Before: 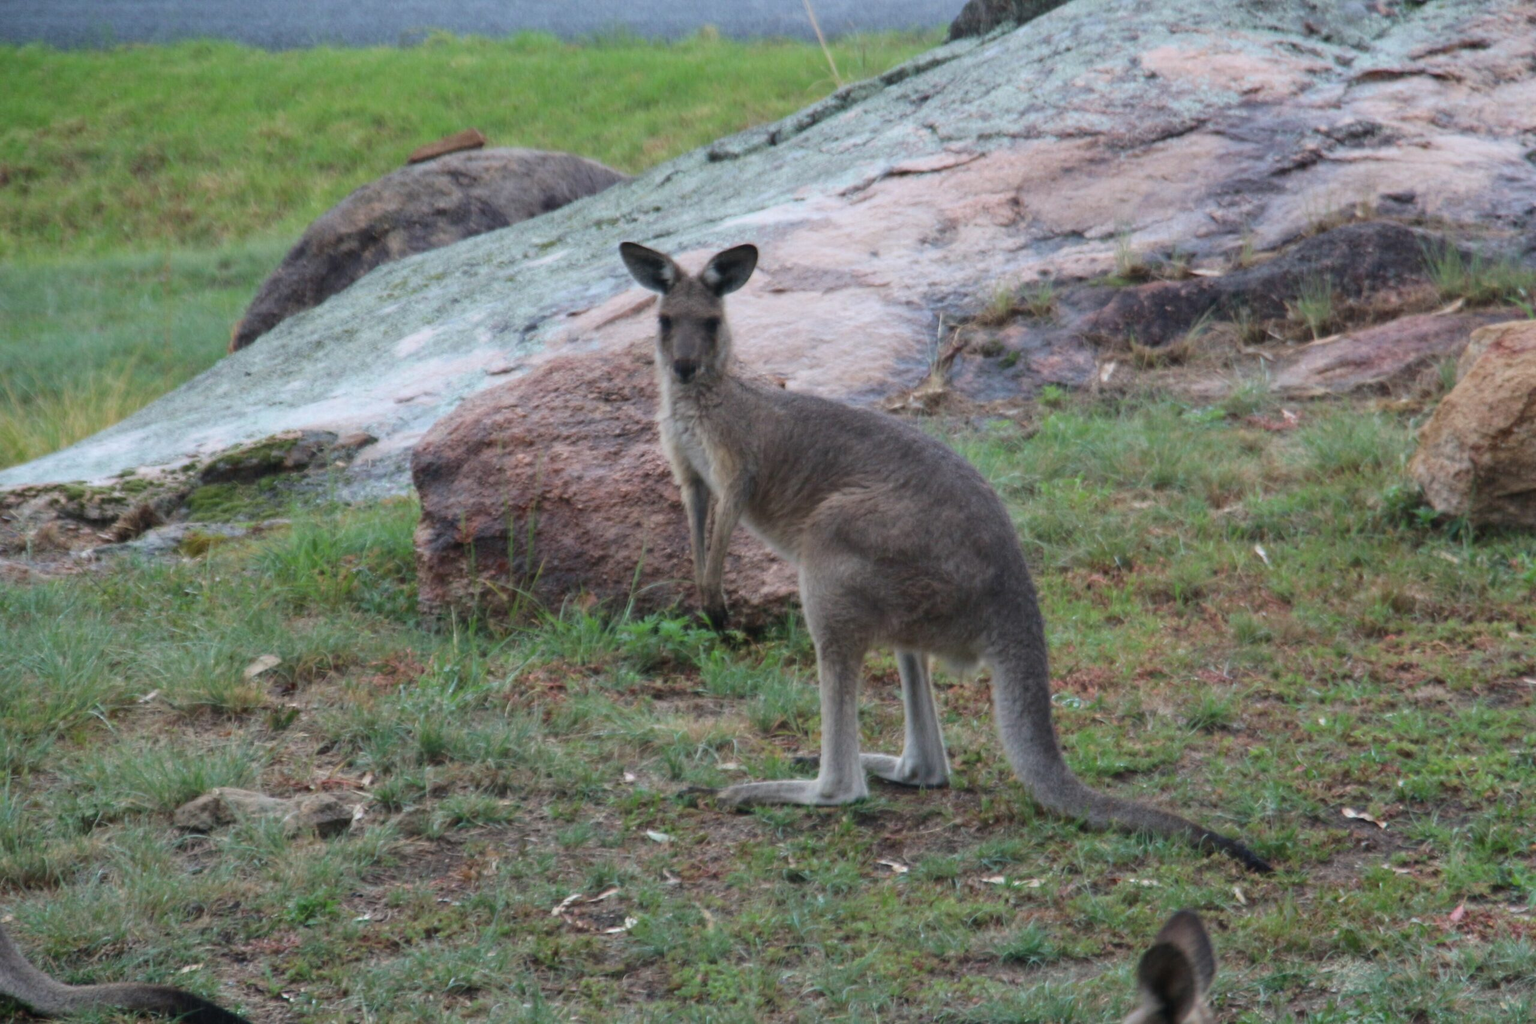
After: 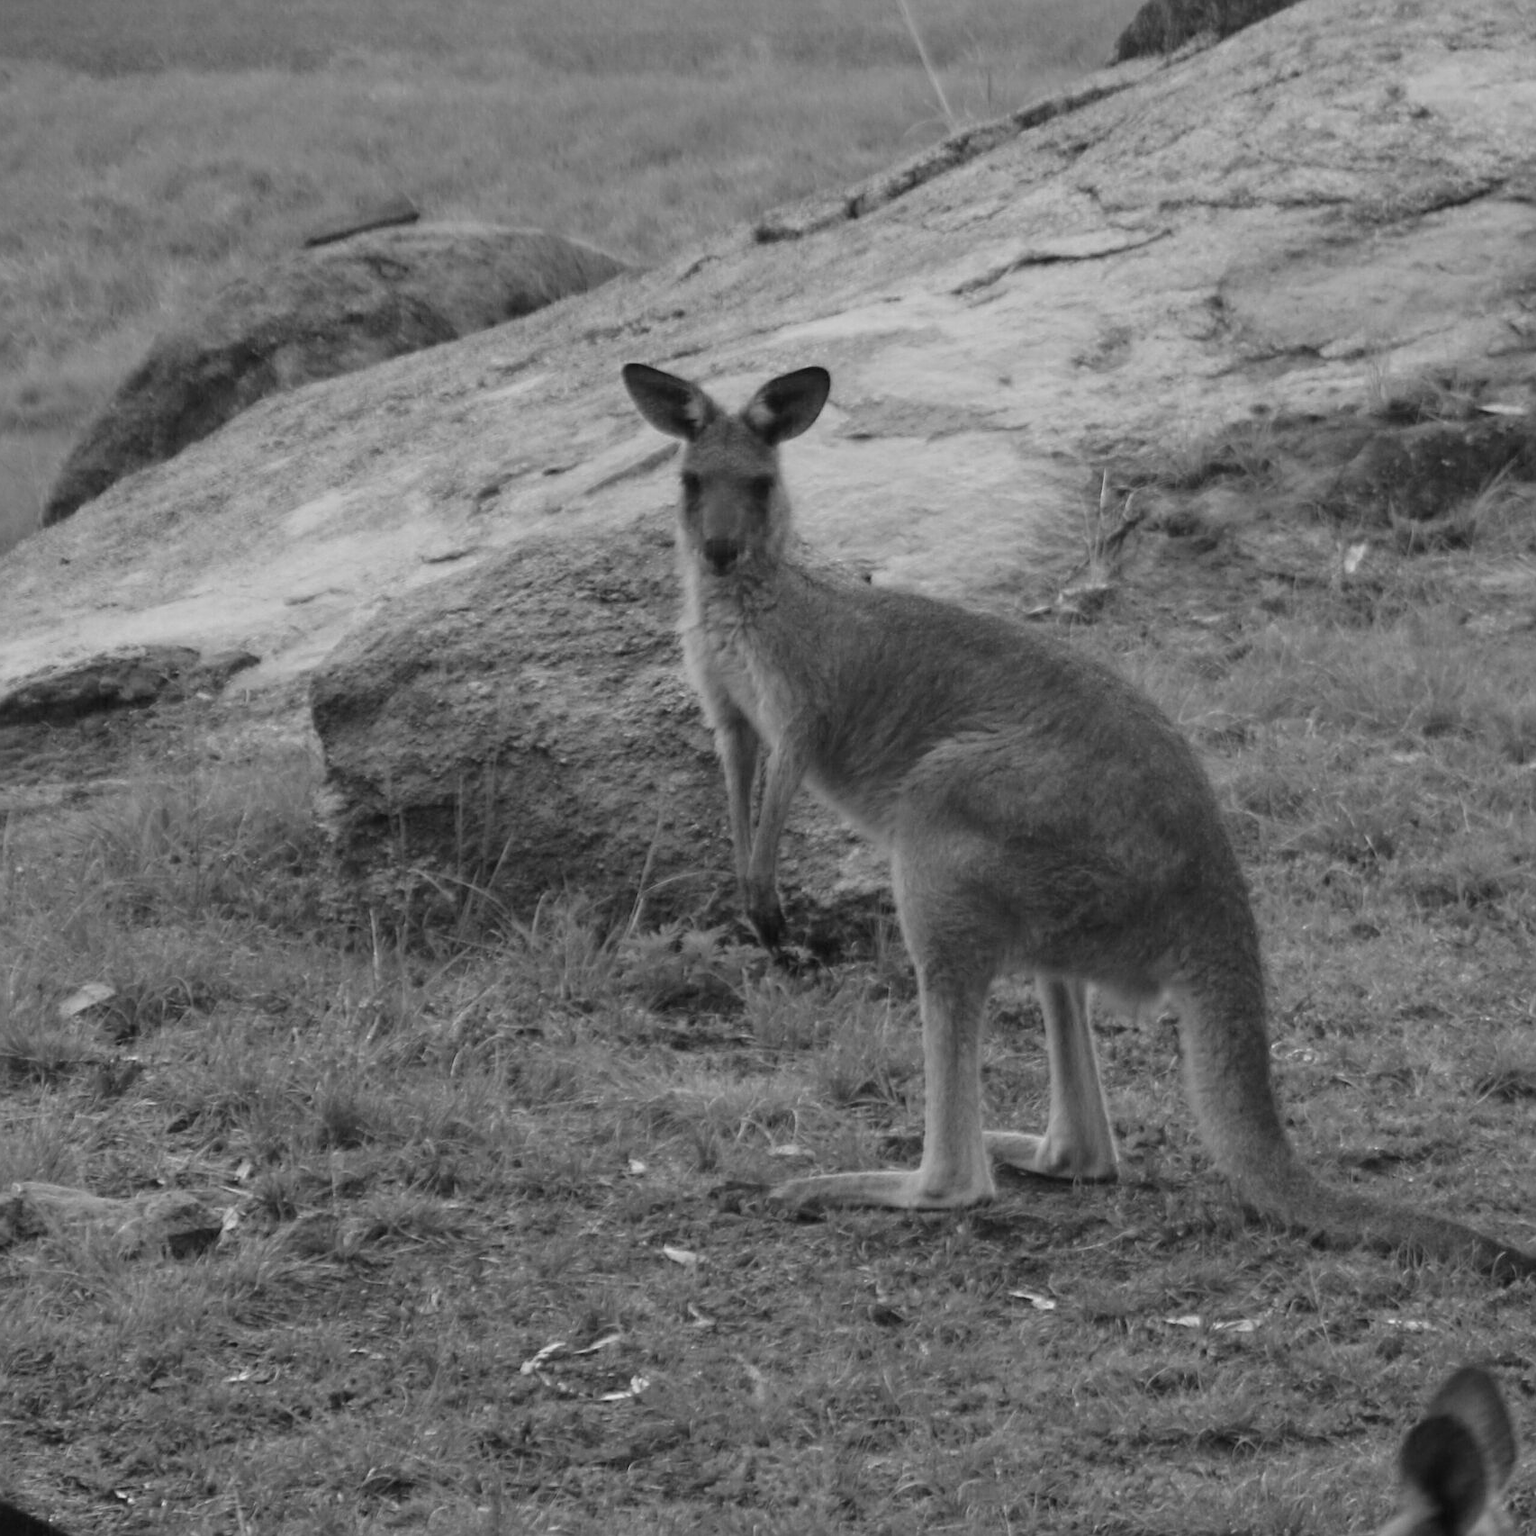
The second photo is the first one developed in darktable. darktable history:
crop and rotate: left 13.342%, right 19.991%
sharpen: on, module defaults
monochrome: a 26.22, b 42.67, size 0.8
